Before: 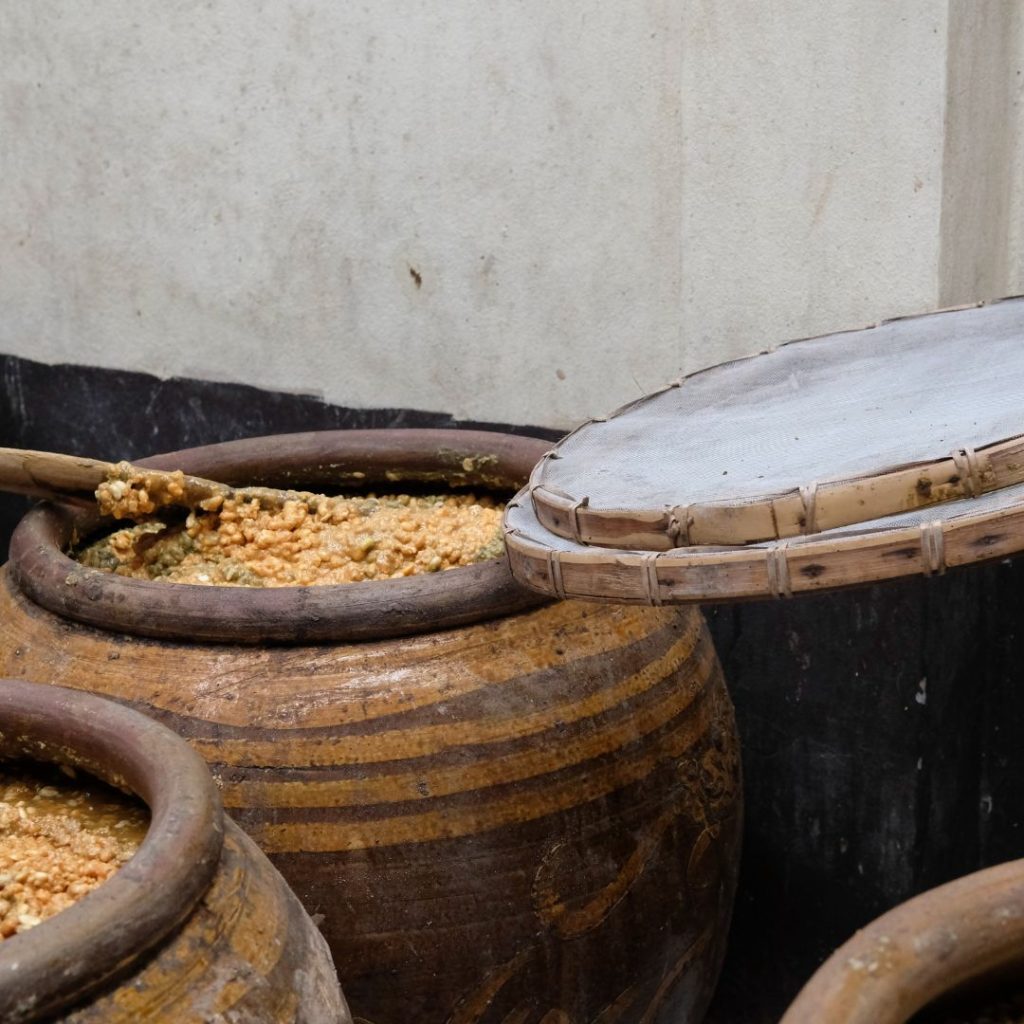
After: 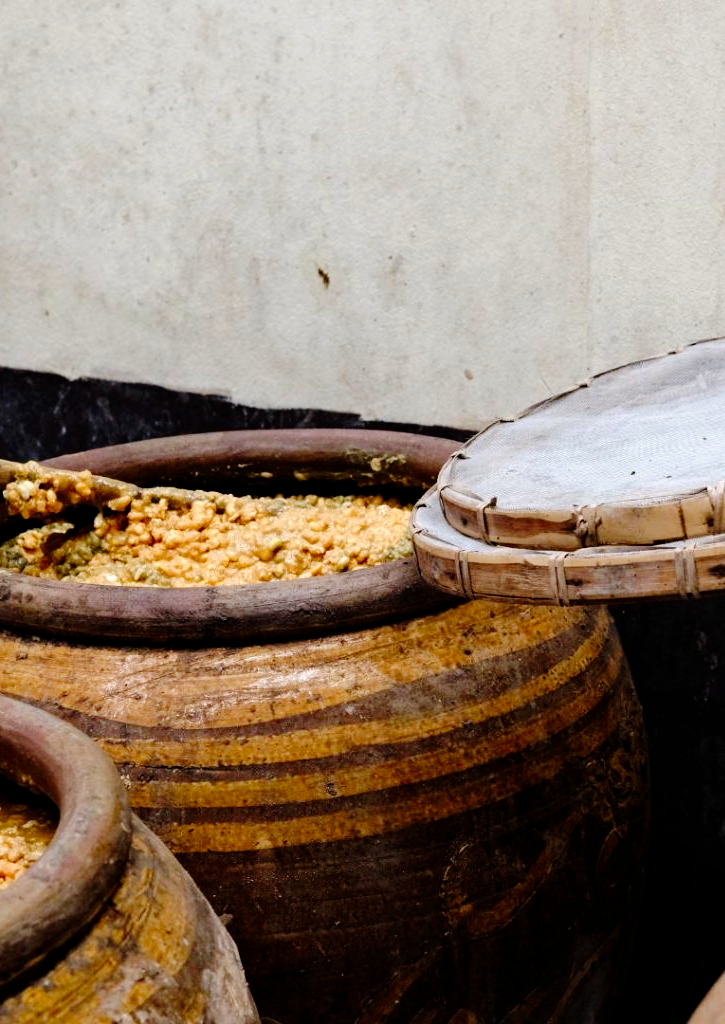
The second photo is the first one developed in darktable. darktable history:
haze removal: compatibility mode true, adaptive false
crop and rotate: left 9.079%, right 20.111%
tone curve: curves: ch0 [(0, 0) (0.003, 0) (0.011, 0.001) (0.025, 0.001) (0.044, 0.003) (0.069, 0.009) (0.1, 0.018) (0.136, 0.032) (0.177, 0.074) (0.224, 0.13) (0.277, 0.218) (0.335, 0.321) (0.399, 0.425) (0.468, 0.523) (0.543, 0.617) (0.623, 0.708) (0.709, 0.789) (0.801, 0.873) (0.898, 0.967) (1, 1)], preserve colors none
